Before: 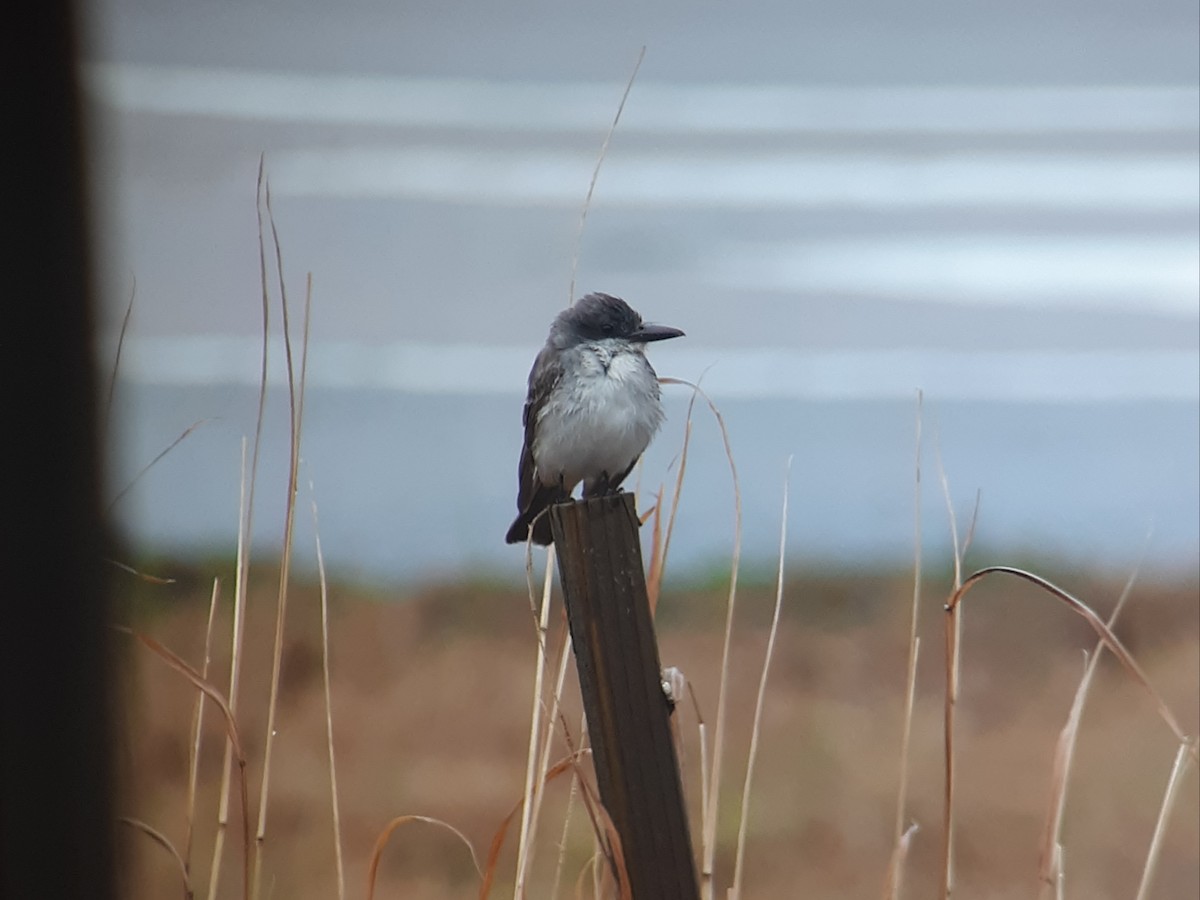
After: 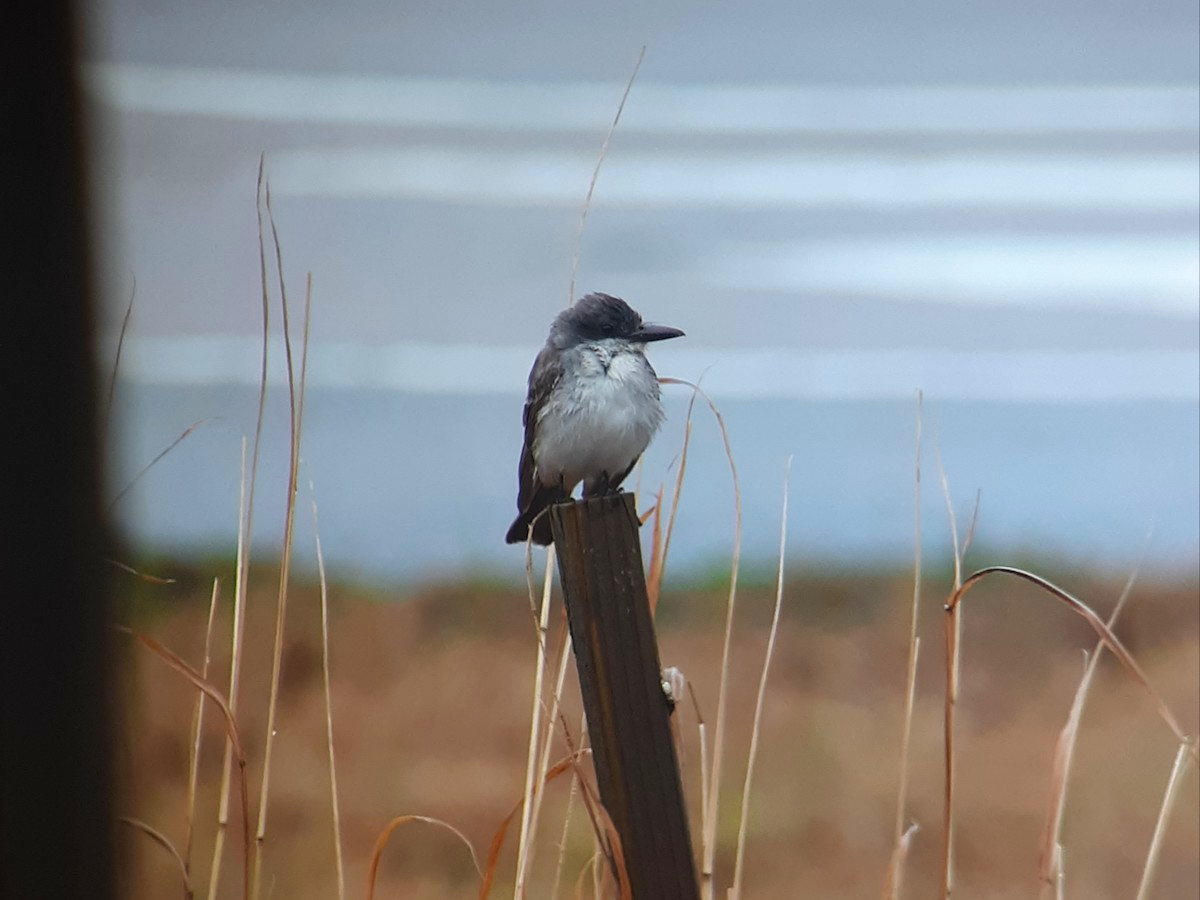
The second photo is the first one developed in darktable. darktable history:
contrast brightness saturation: contrast 0.093, saturation 0.267
